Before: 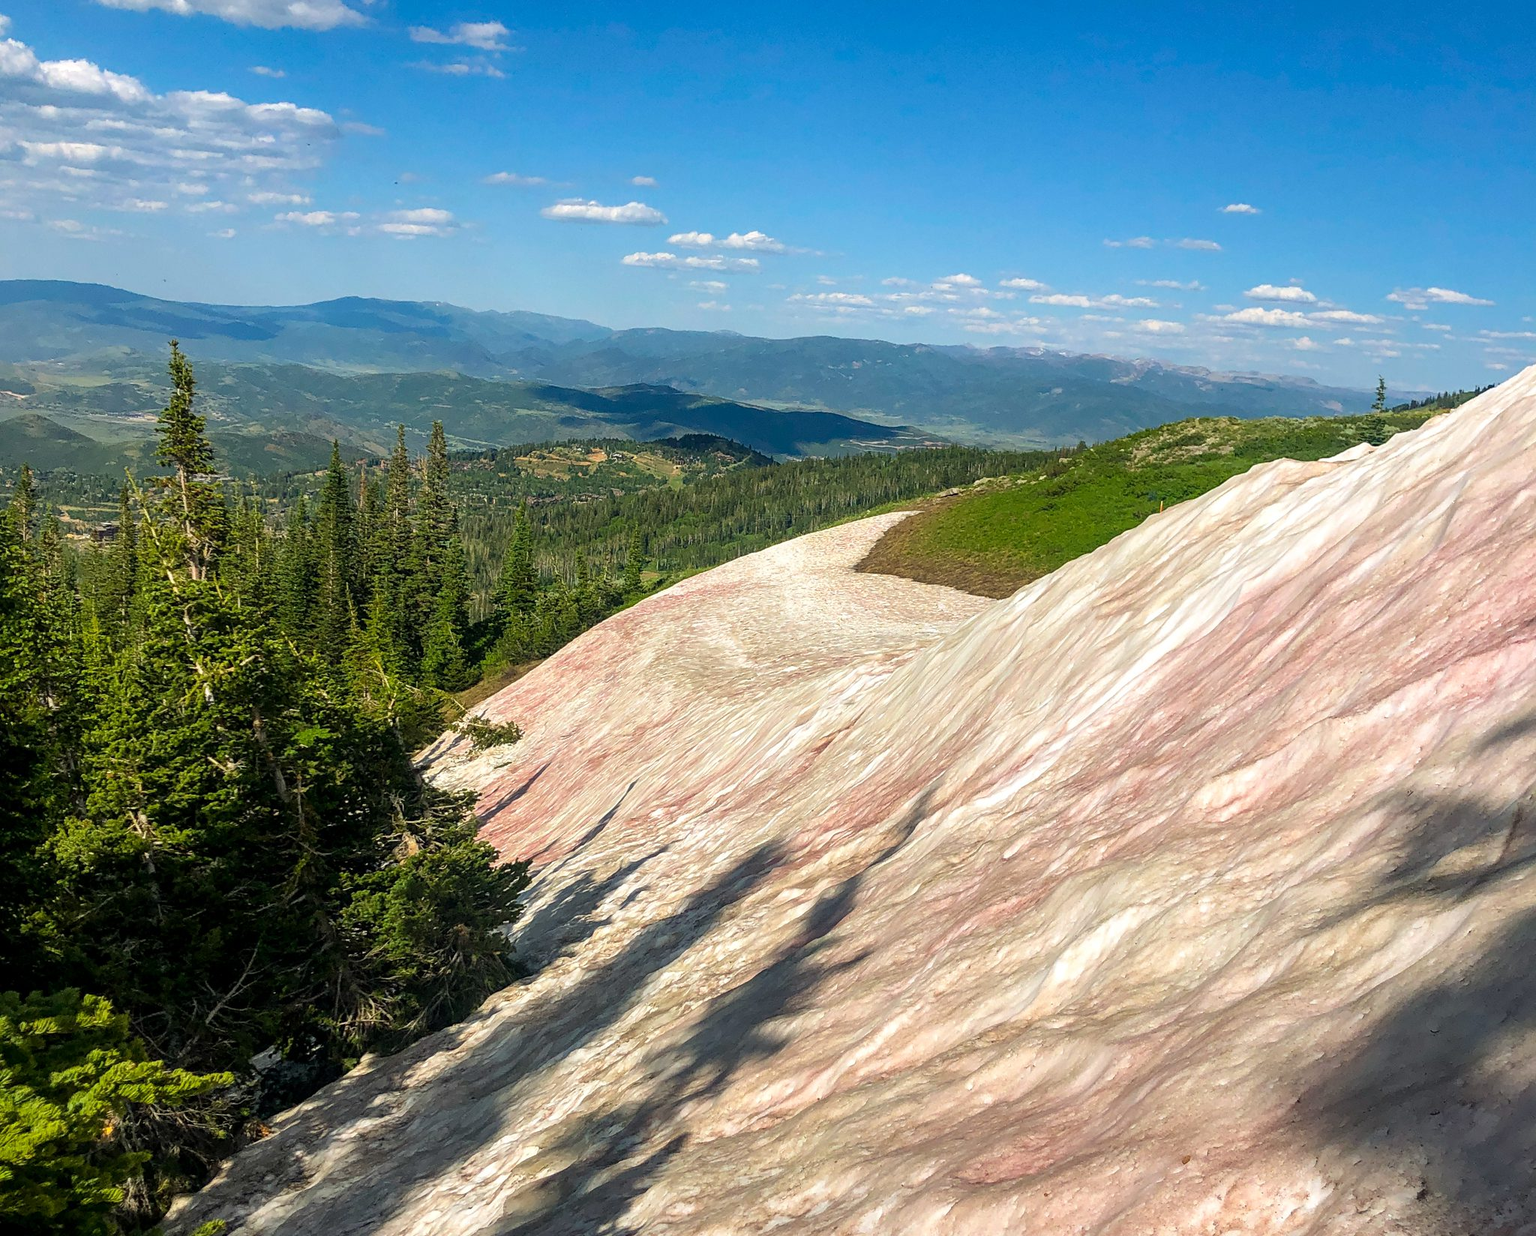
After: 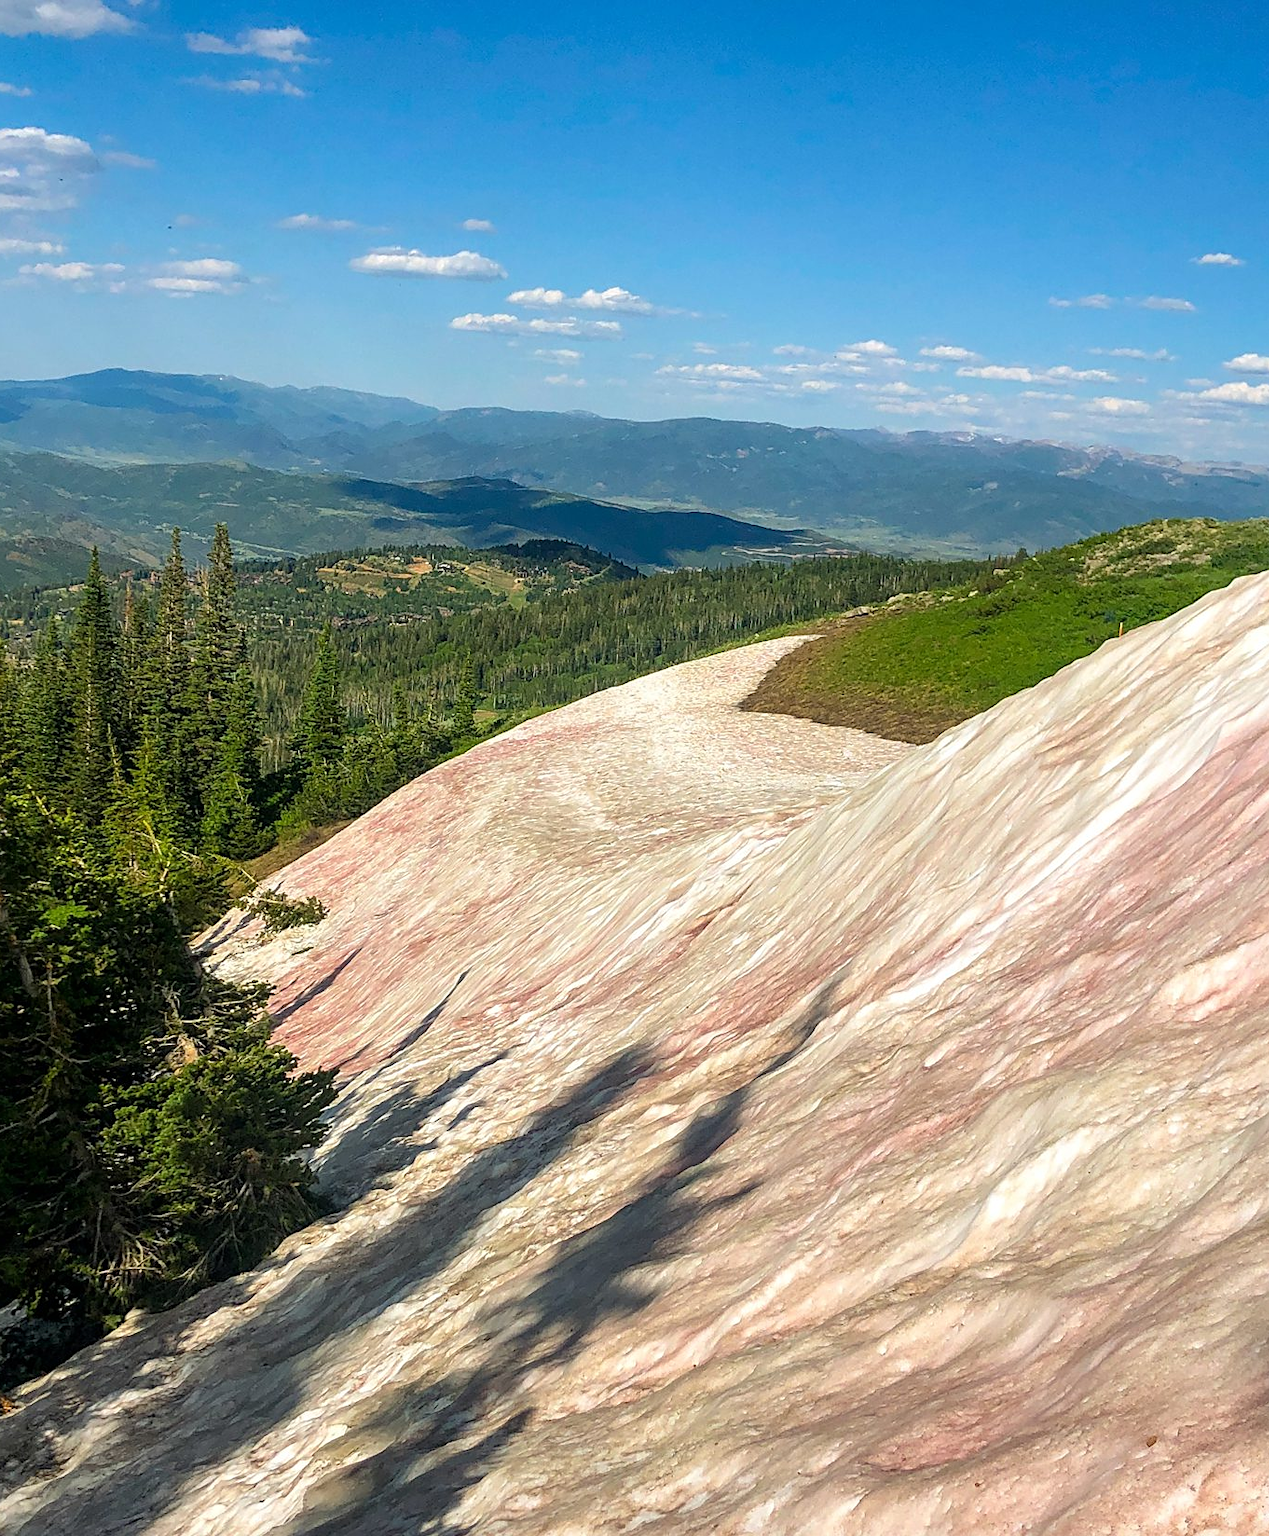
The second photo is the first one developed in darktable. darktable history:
crop: left 16.899%, right 16.556%
sharpen: amount 0.2
